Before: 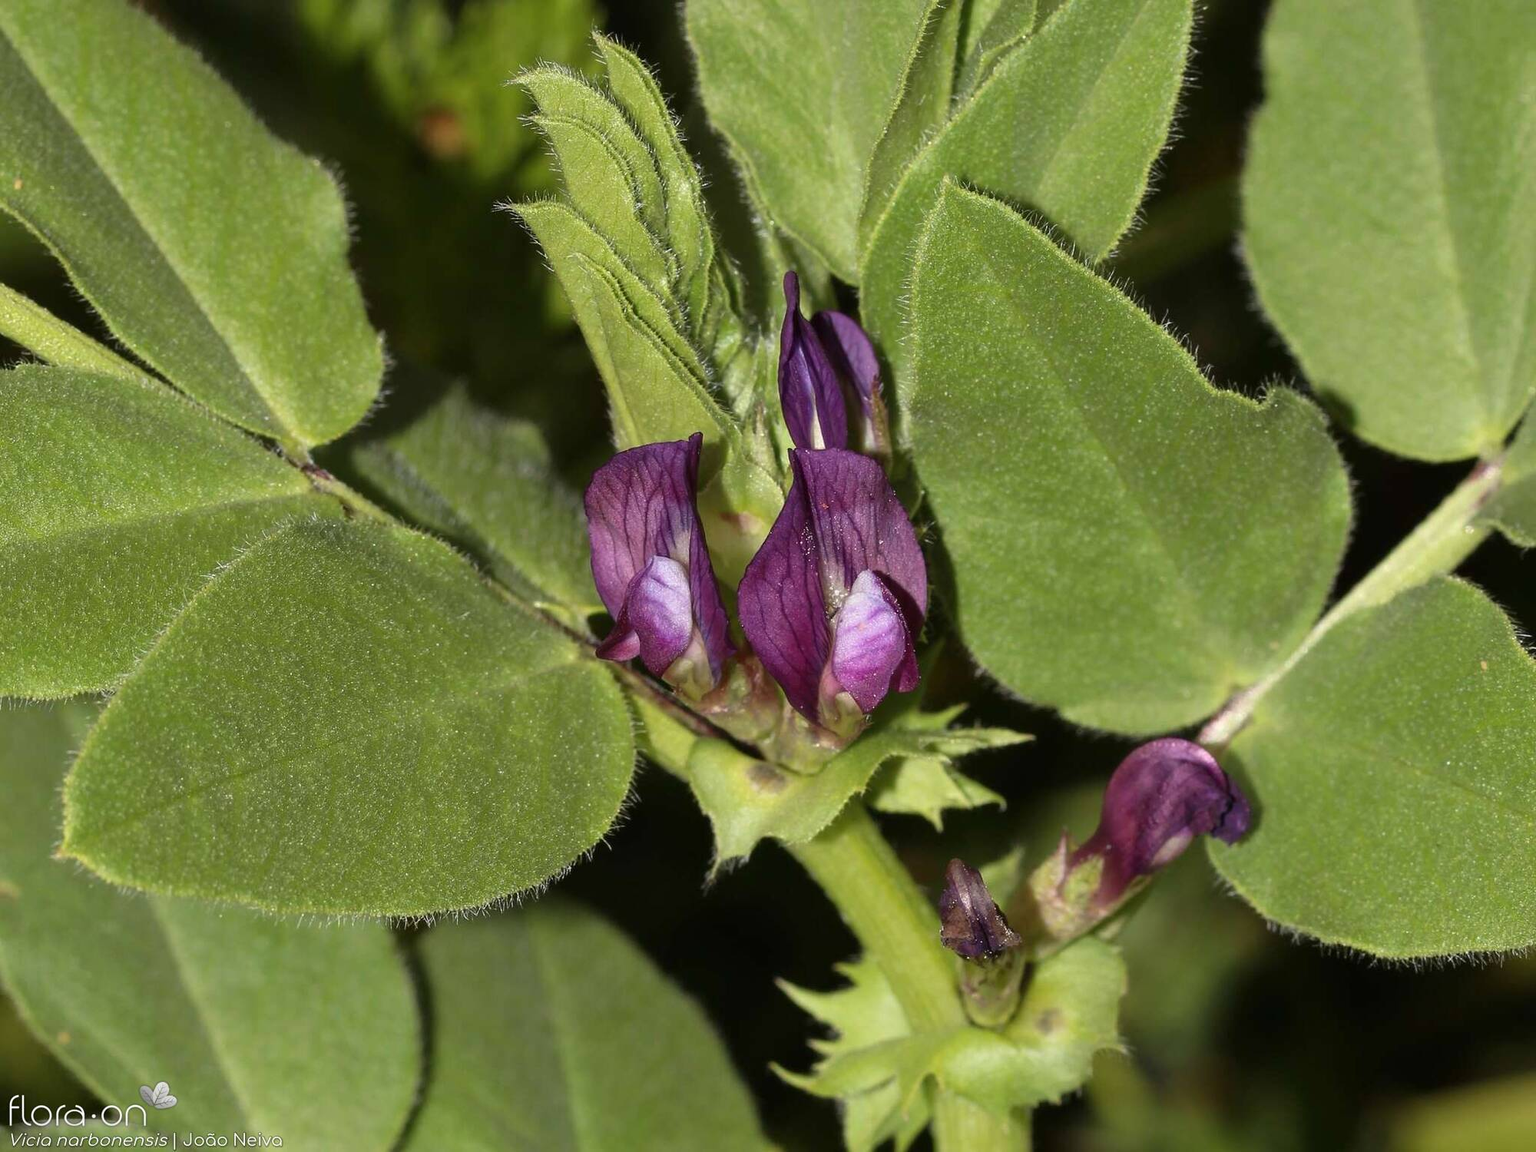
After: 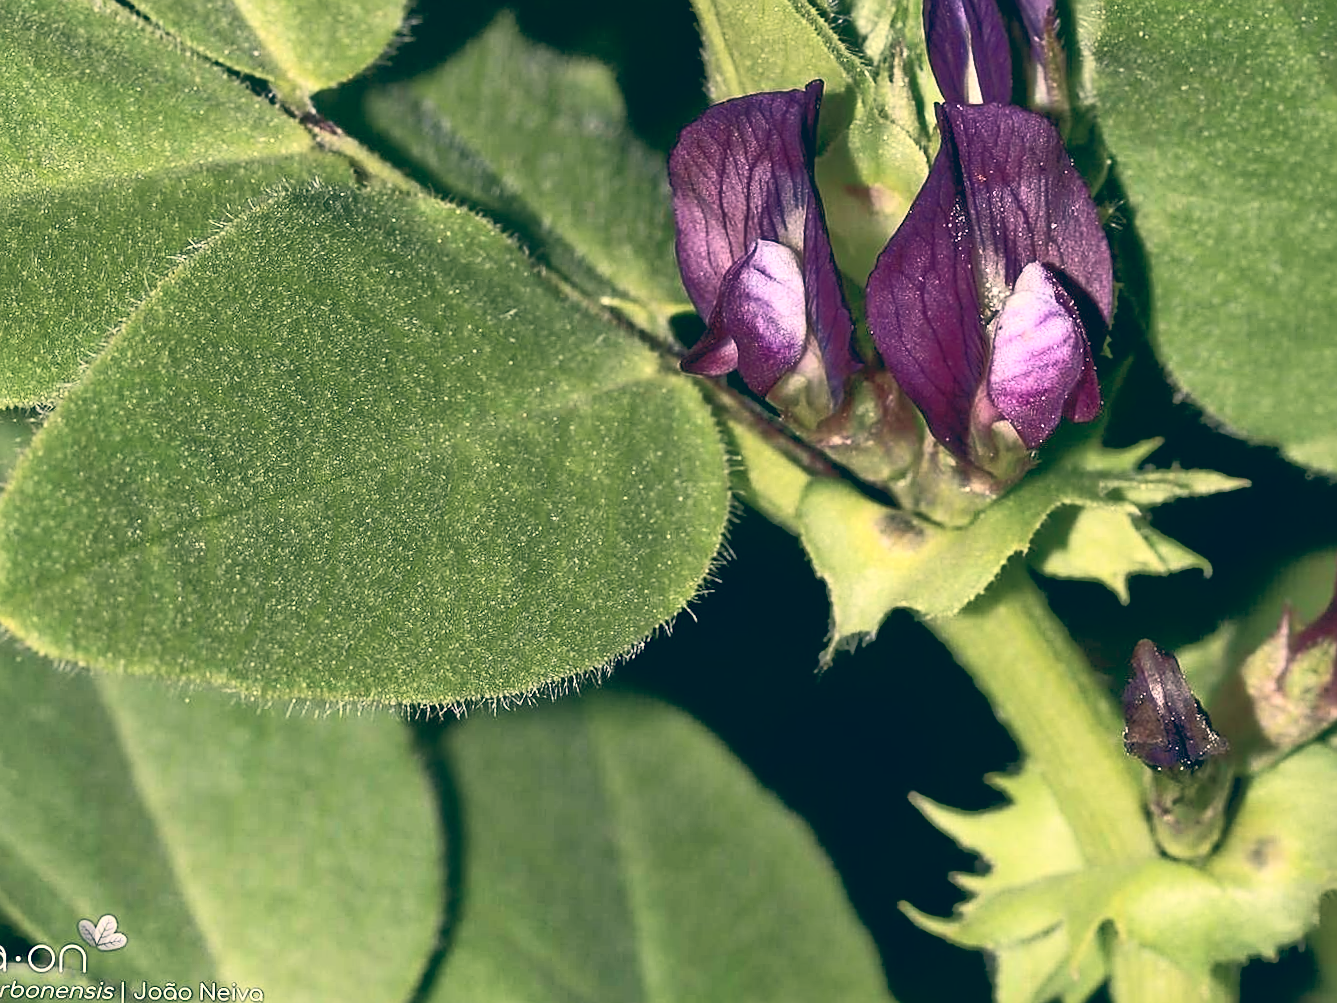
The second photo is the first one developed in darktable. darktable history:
color balance: lift [1.006, 0.985, 1.002, 1.015], gamma [1, 0.953, 1.008, 1.047], gain [1.076, 1.13, 1.004, 0.87]
sharpen: amount 0.55
crop and rotate: angle -0.82°, left 3.85%, top 31.828%, right 27.992%
tone equalizer: -8 EV -0.528 EV, -7 EV -0.319 EV, -6 EV -0.083 EV, -5 EV 0.413 EV, -4 EV 0.985 EV, -3 EV 0.791 EV, -2 EV -0.01 EV, -1 EV 0.14 EV, +0 EV -0.012 EV, smoothing 1
contrast brightness saturation: contrast 0.28
